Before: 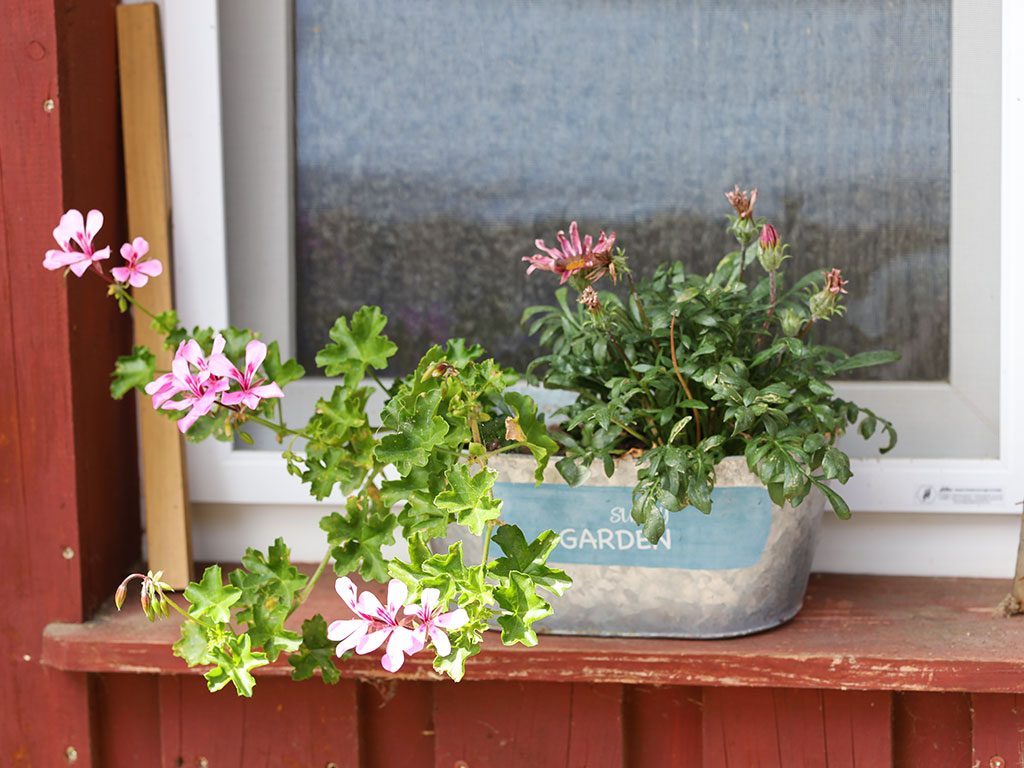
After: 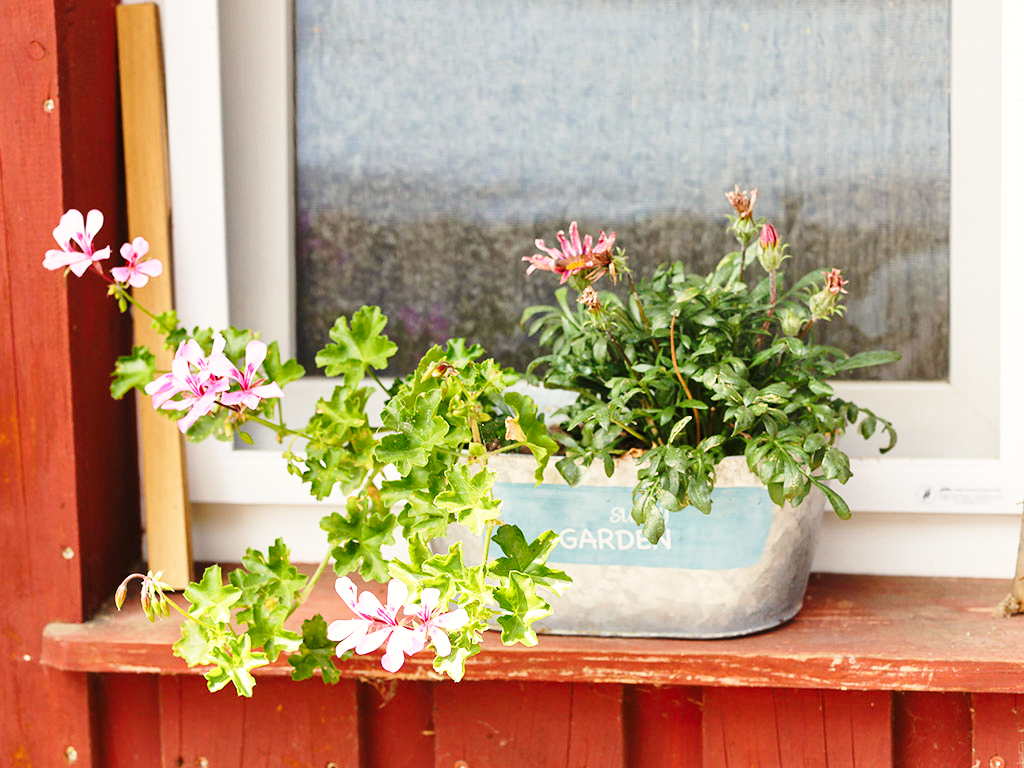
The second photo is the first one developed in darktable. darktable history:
base curve: curves: ch0 [(0, 0) (0.028, 0.03) (0.121, 0.232) (0.46, 0.748) (0.859, 0.968) (1, 1)], preserve colors none
white balance: red 1.045, blue 0.932
